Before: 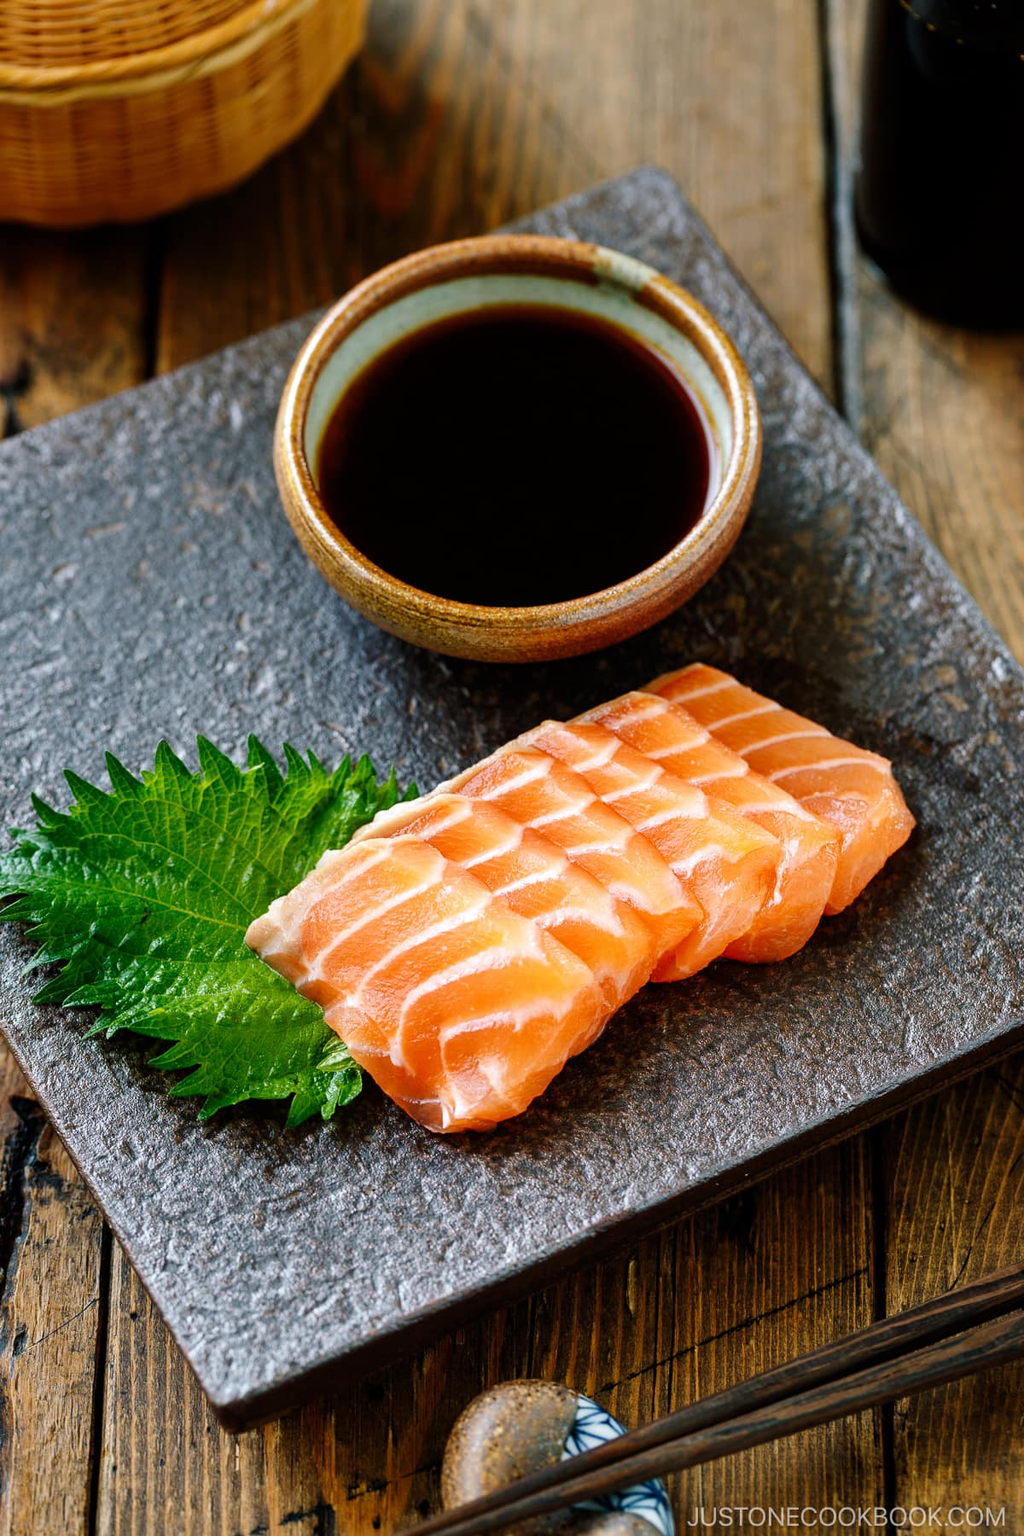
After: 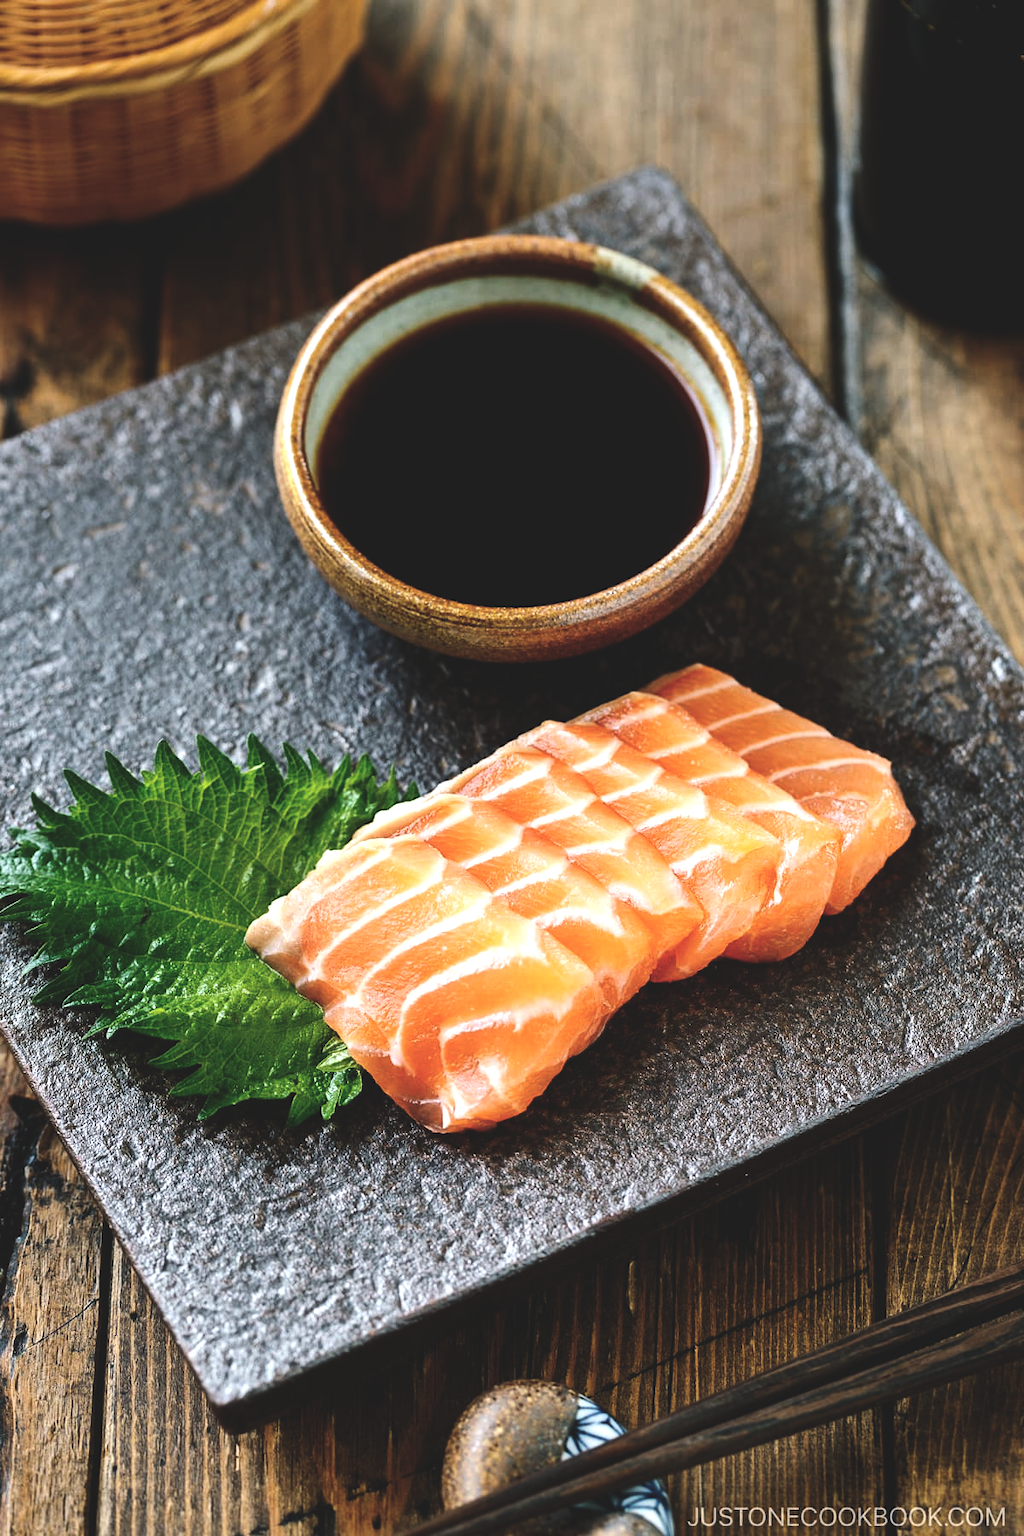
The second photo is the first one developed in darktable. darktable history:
exposure: black level correction -0.036, exposure -0.497 EV, compensate highlight preservation false
tone equalizer: -8 EV -1.08 EV, -7 EV -1.01 EV, -6 EV -0.867 EV, -5 EV -0.578 EV, -3 EV 0.578 EV, -2 EV 0.867 EV, -1 EV 1.01 EV, +0 EV 1.08 EV, edges refinement/feathering 500, mask exposure compensation -1.57 EV, preserve details no
